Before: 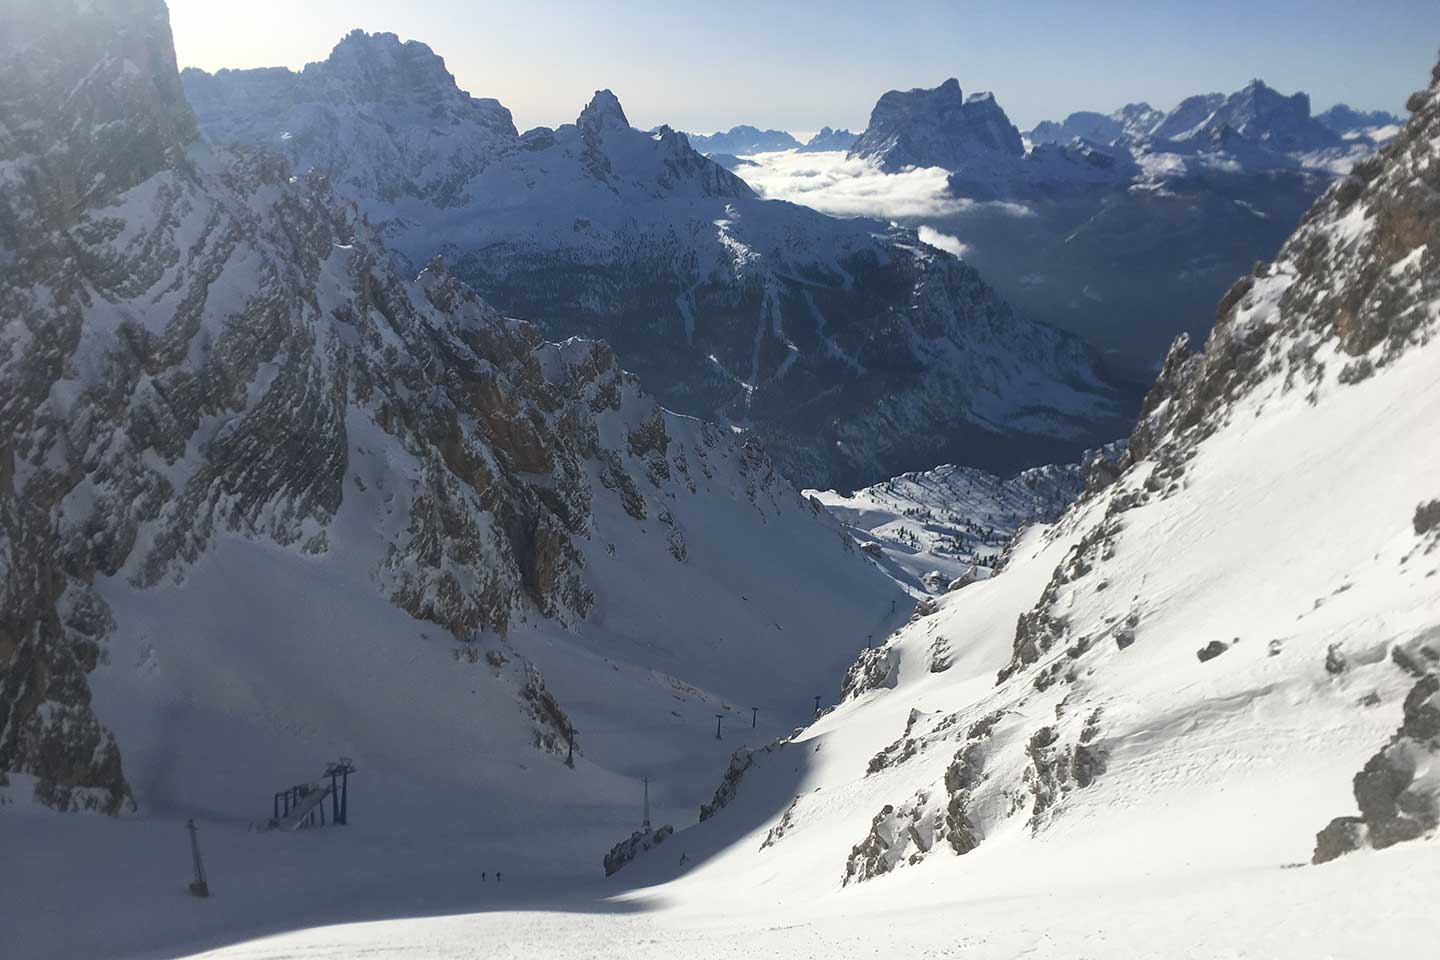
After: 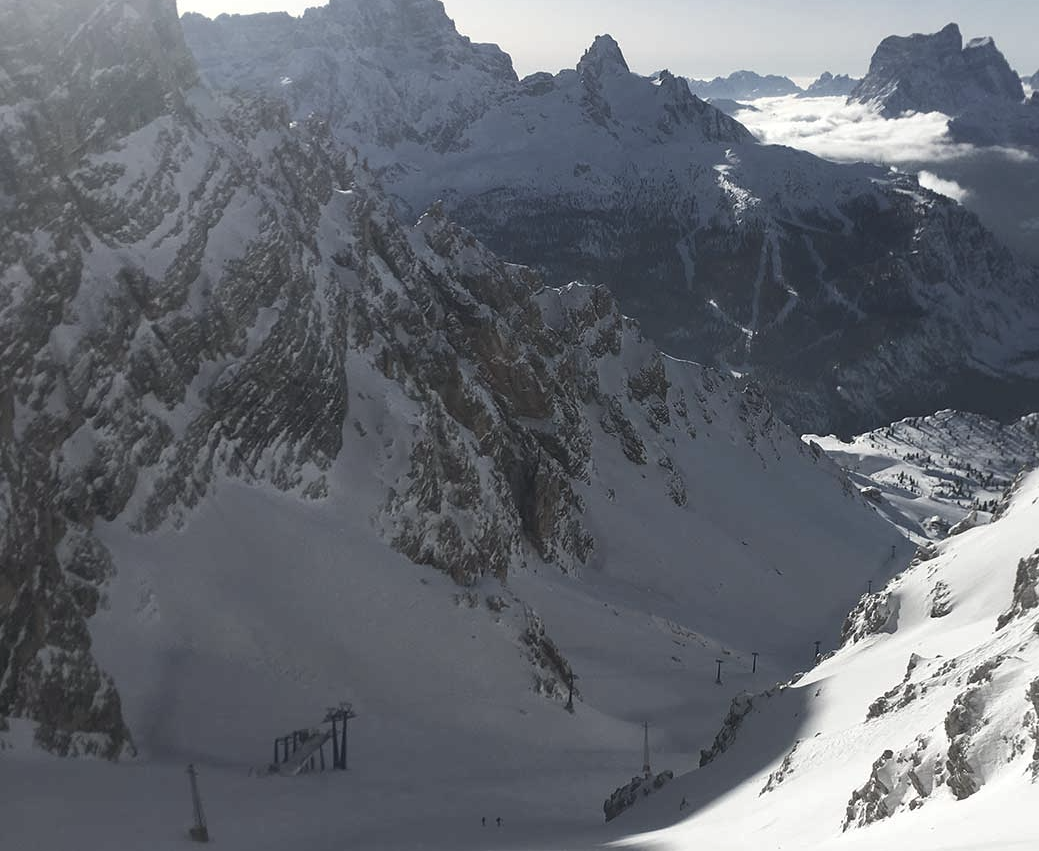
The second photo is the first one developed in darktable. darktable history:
crop: top 5.777%, right 27.847%, bottom 5.512%
tone equalizer: edges refinement/feathering 500, mask exposure compensation -1.57 EV, preserve details no
color correction: highlights b* -0.002, saturation 0.53
